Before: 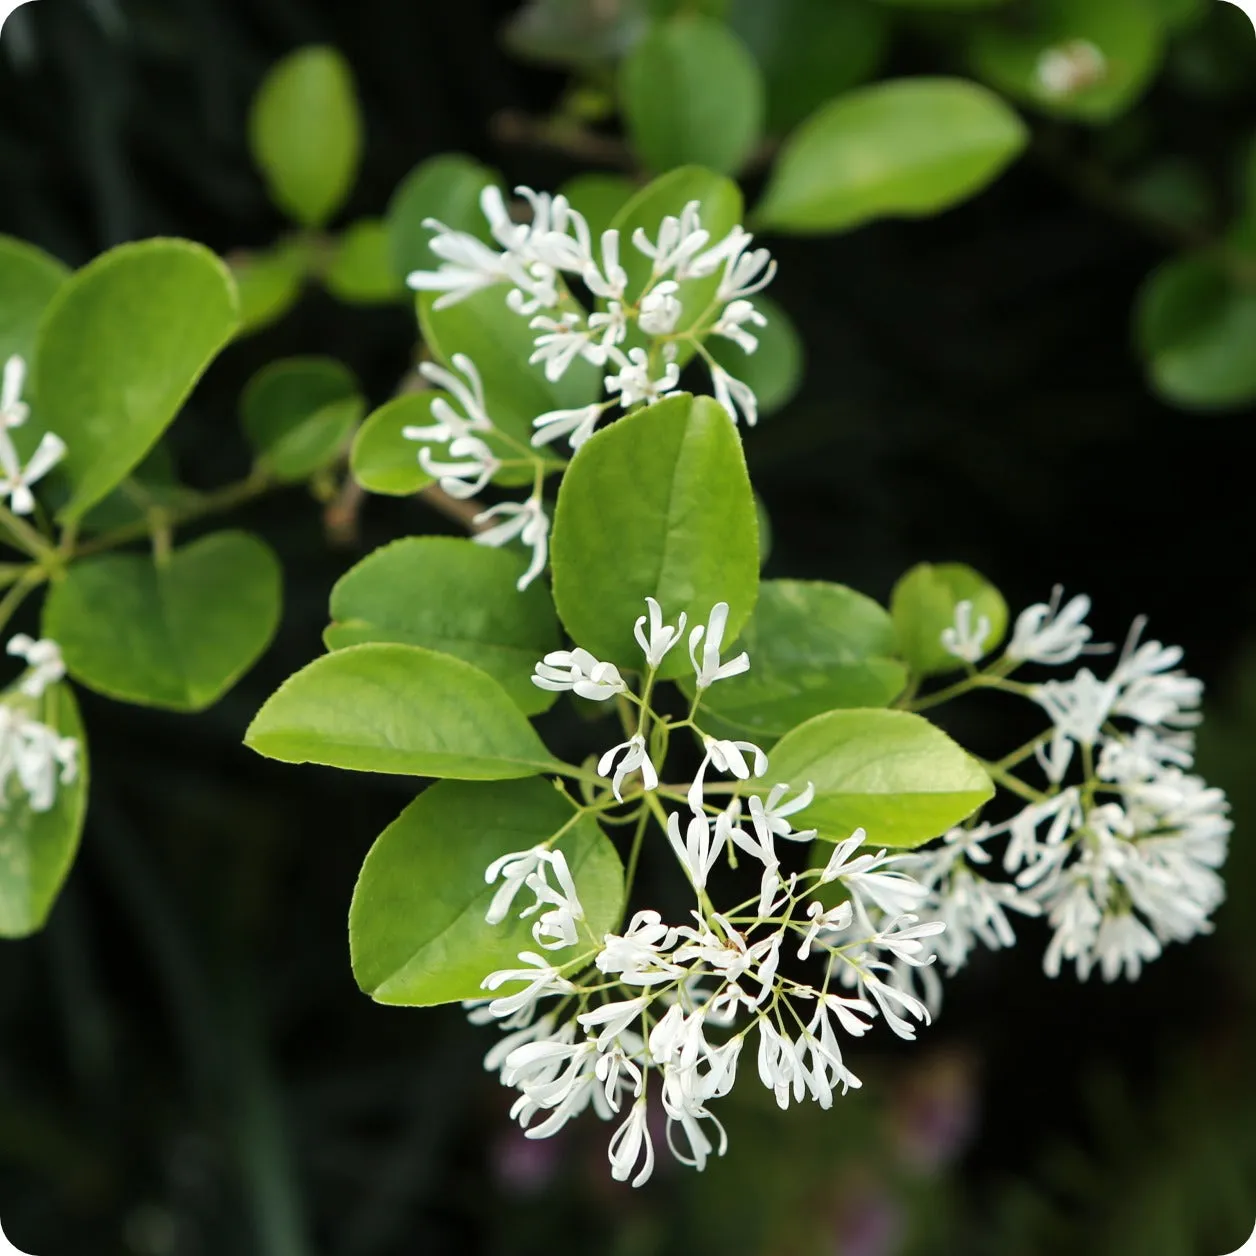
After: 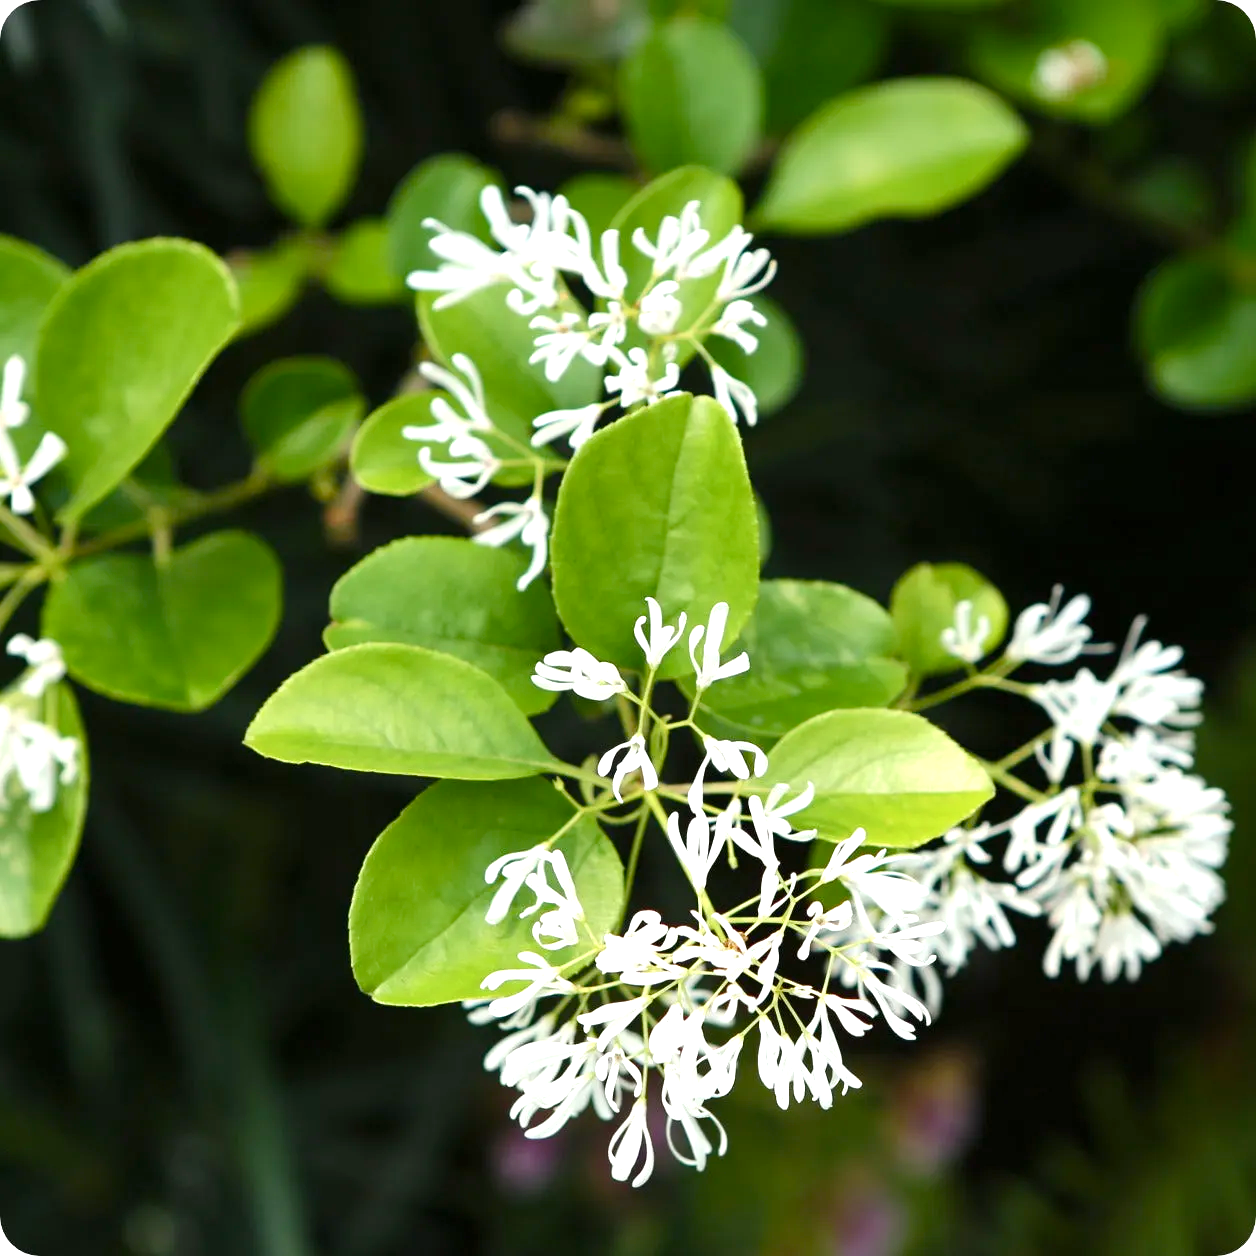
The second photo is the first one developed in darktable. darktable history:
exposure: black level correction 0, exposure 0.7 EV, compensate exposure bias true, compensate highlight preservation false
color balance rgb: perceptual saturation grading › global saturation 20%, perceptual saturation grading › highlights -25%, perceptual saturation grading › shadows 25%
